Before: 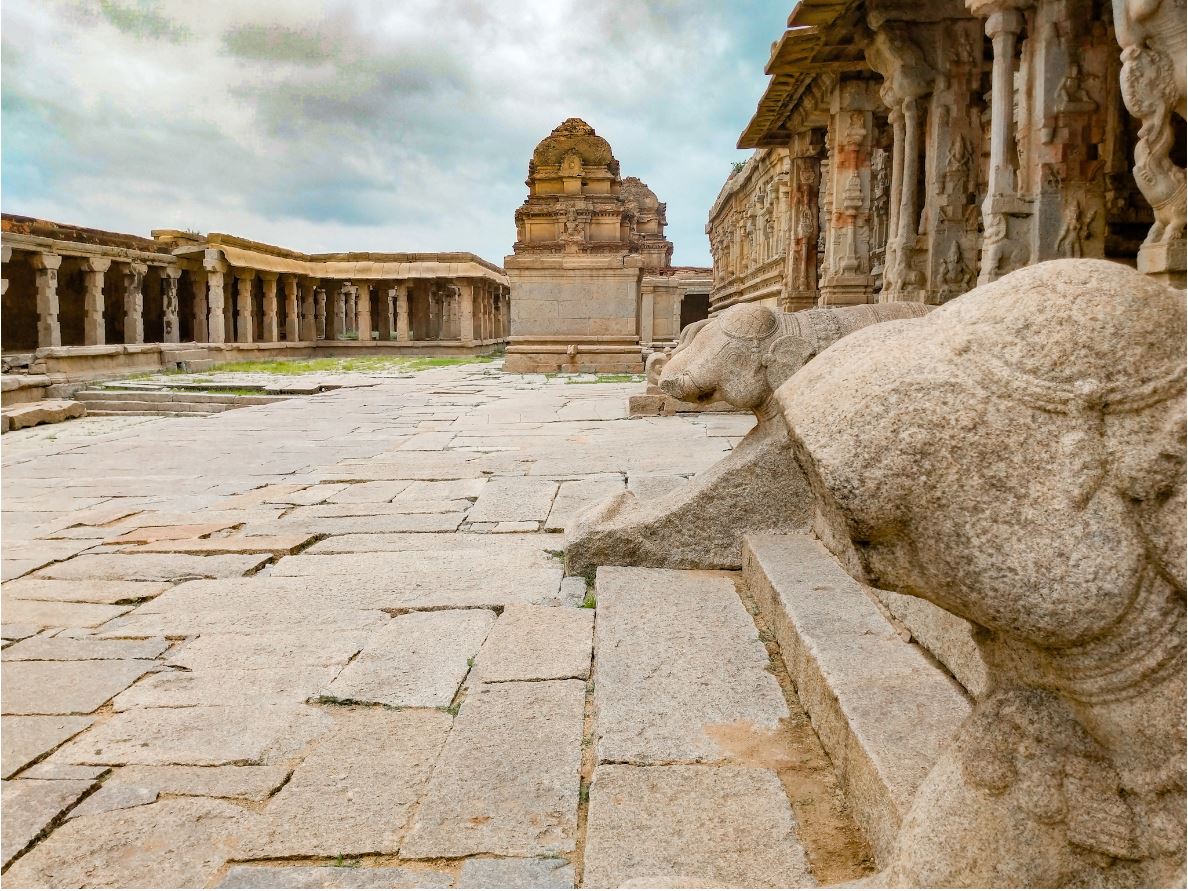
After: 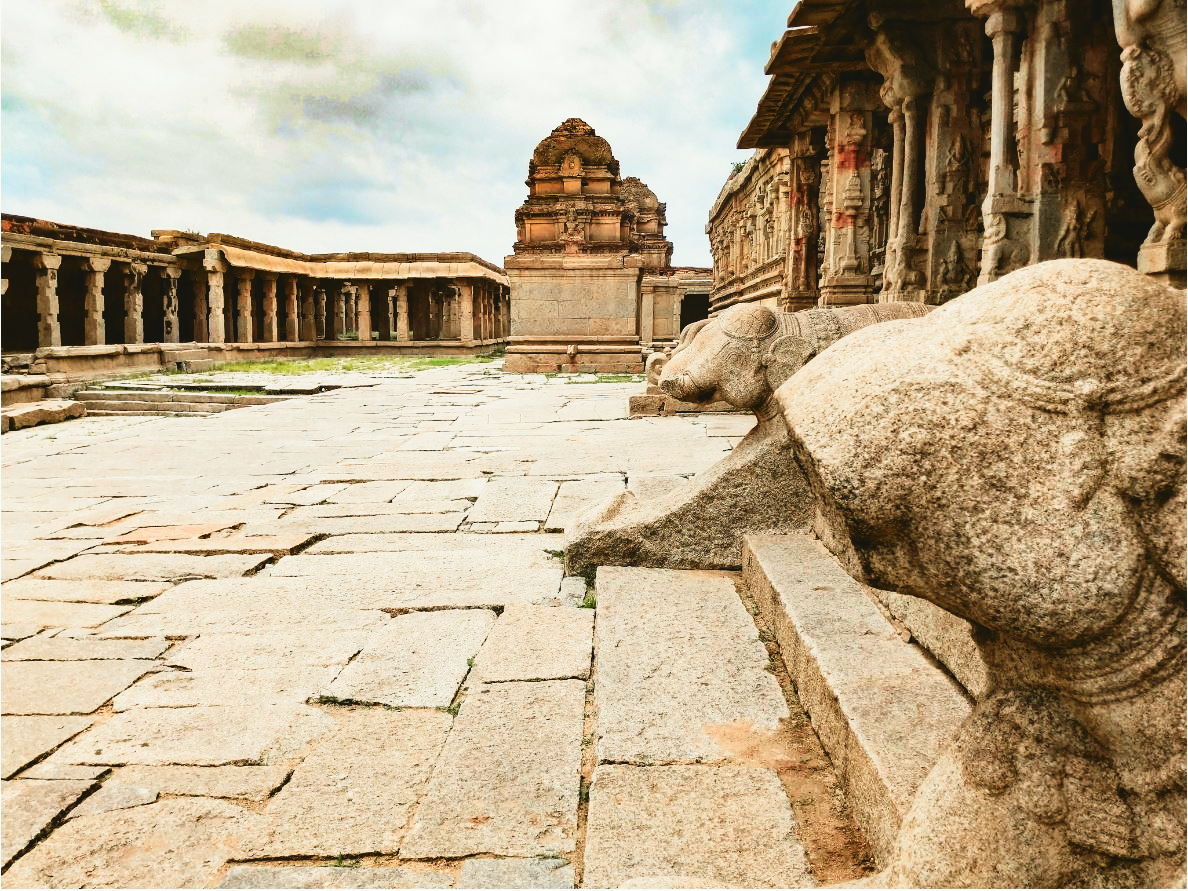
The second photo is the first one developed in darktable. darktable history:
tone curve: curves: ch0 [(0, 0.023) (0.087, 0.065) (0.184, 0.168) (0.45, 0.54) (0.57, 0.683) (0.706, 0.841) (0.877, 0.948) (1, 0.984)]; ch1 [(0, 0) (0.388, 0.369) (0.447, 0.447) (0.505, 0.5) (0.534, 0.535) (0.563, 0.563) (0.579, 0.59) (0.644, 0.663) (1, 1)]; ch2 [(0, 0) (0.301, 0.259) (0.385, 0.395) (0.492, 0.496) (0.518, 0.537) (0.583, 0.605) (0.673, 0.667) (1, 1)], color space Lab, independent channels, preserve colors none
white balance: red 1.009, blue 0.985
filmic rgb: black relative exposure -6.43 EV, white relative exposure 2.43 EV, threshold 3 EV, hardness 5.27, latitude 0.1%, contrast 1.425, highlights saturation mix 2%, preserve chrominance no, color science v5 (2021), contrast in shadows safe, contrast in highlights safe, enable highlight reconstruction true
rgb curve: curves: ch0 [(0, 0.186) (0.314, 0.284) (0.775, 0.708) (1, 1)], compensate middle gray true, preserve colors none
